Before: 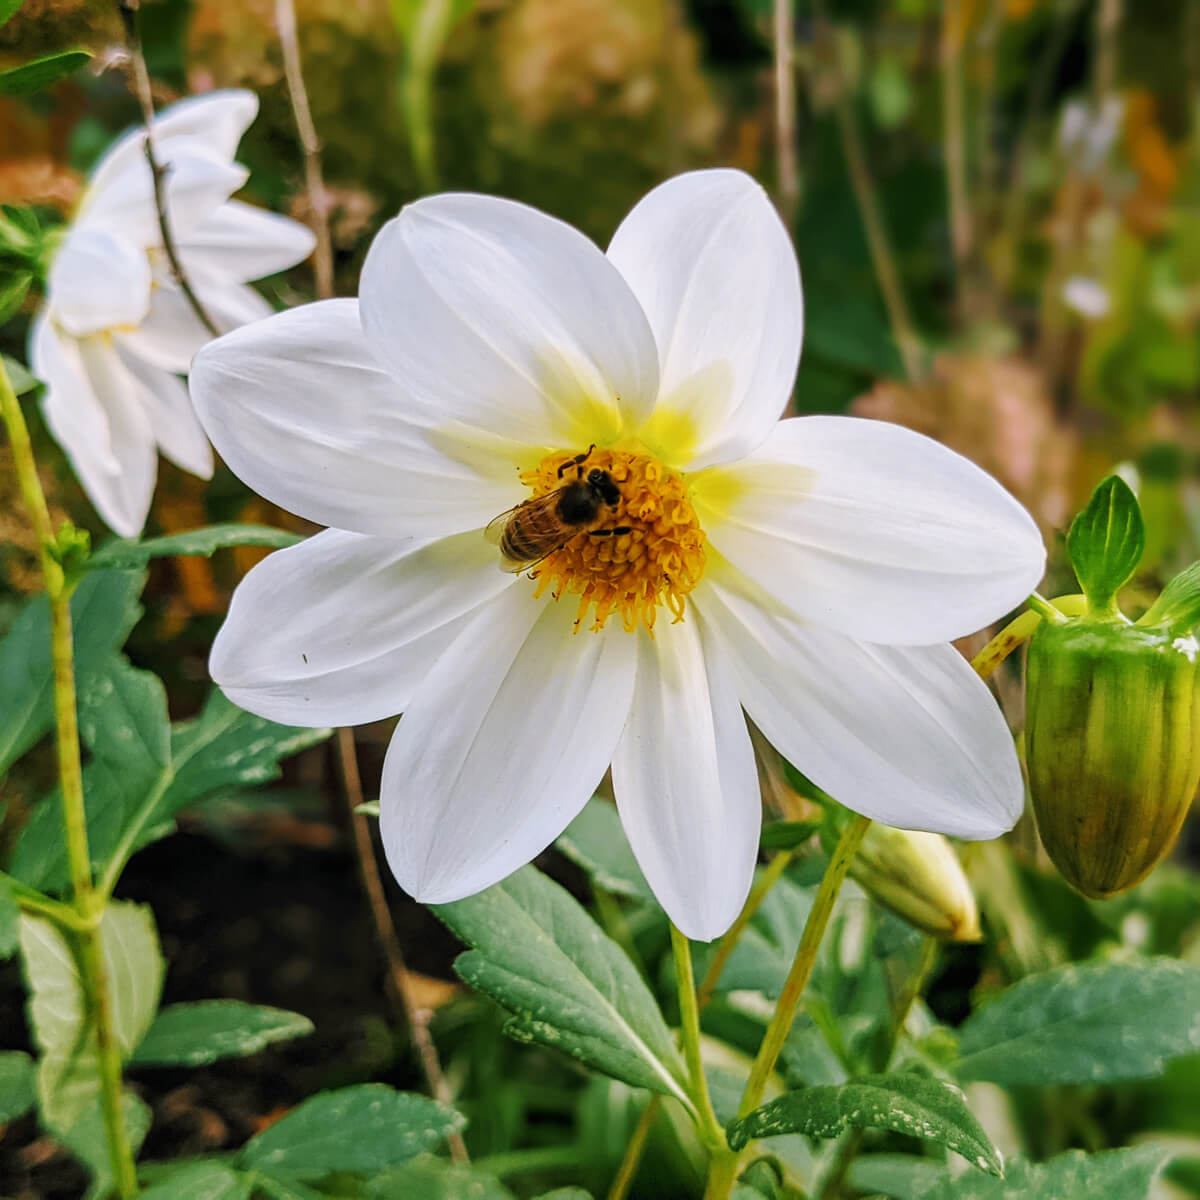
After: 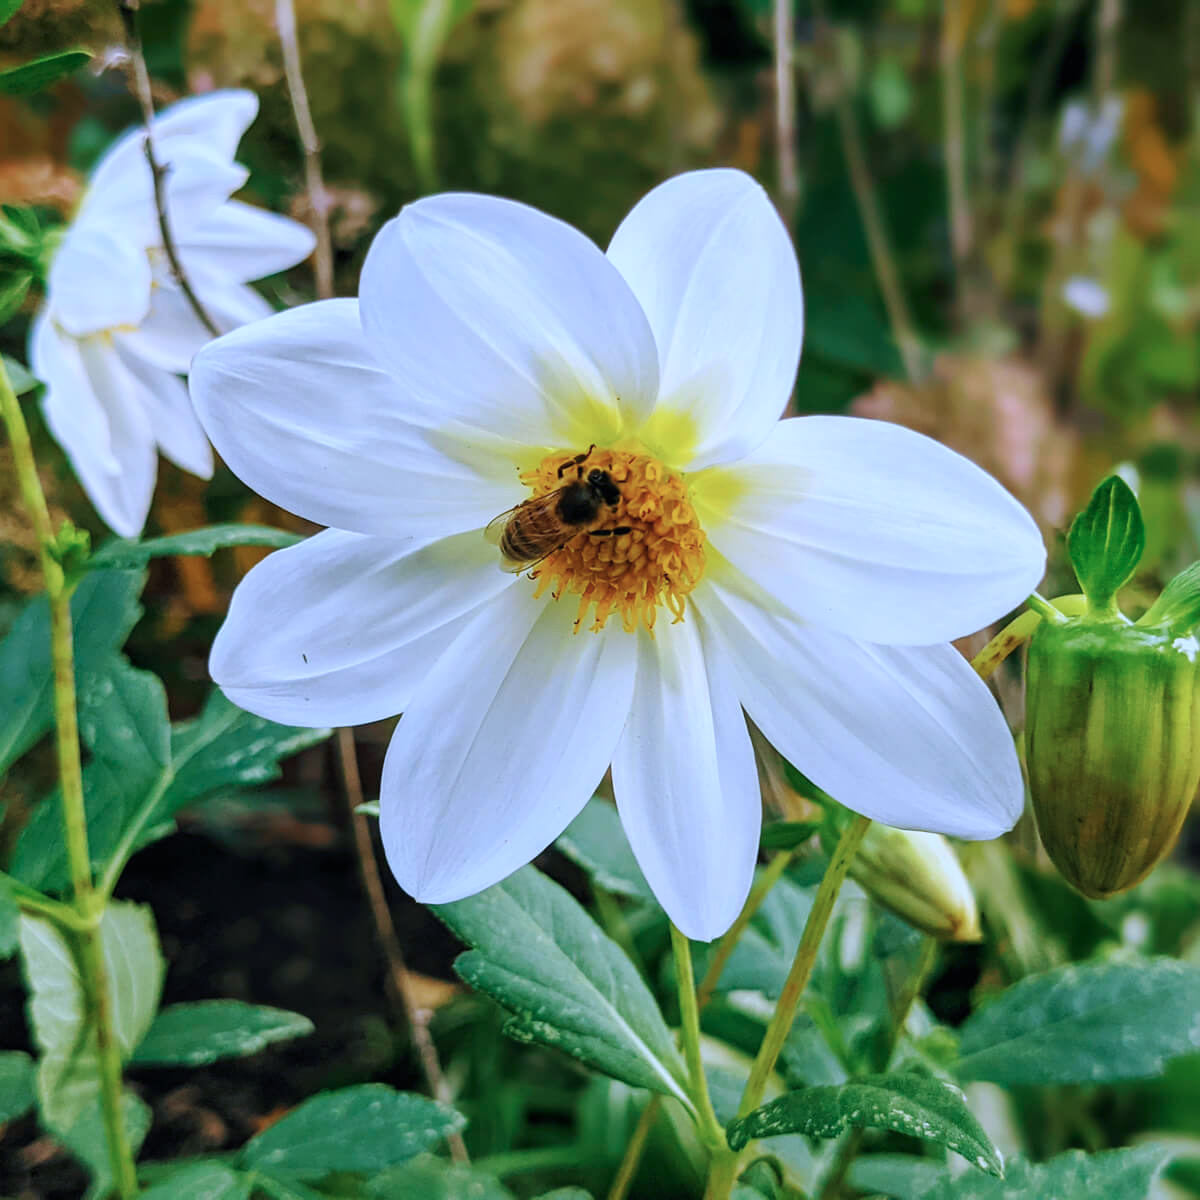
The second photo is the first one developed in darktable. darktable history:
color calibration: gray › normalize channels true, illuminant custom, x 0.392, y 0.392, temperature 3867.97 K, gamut compression 0.023
